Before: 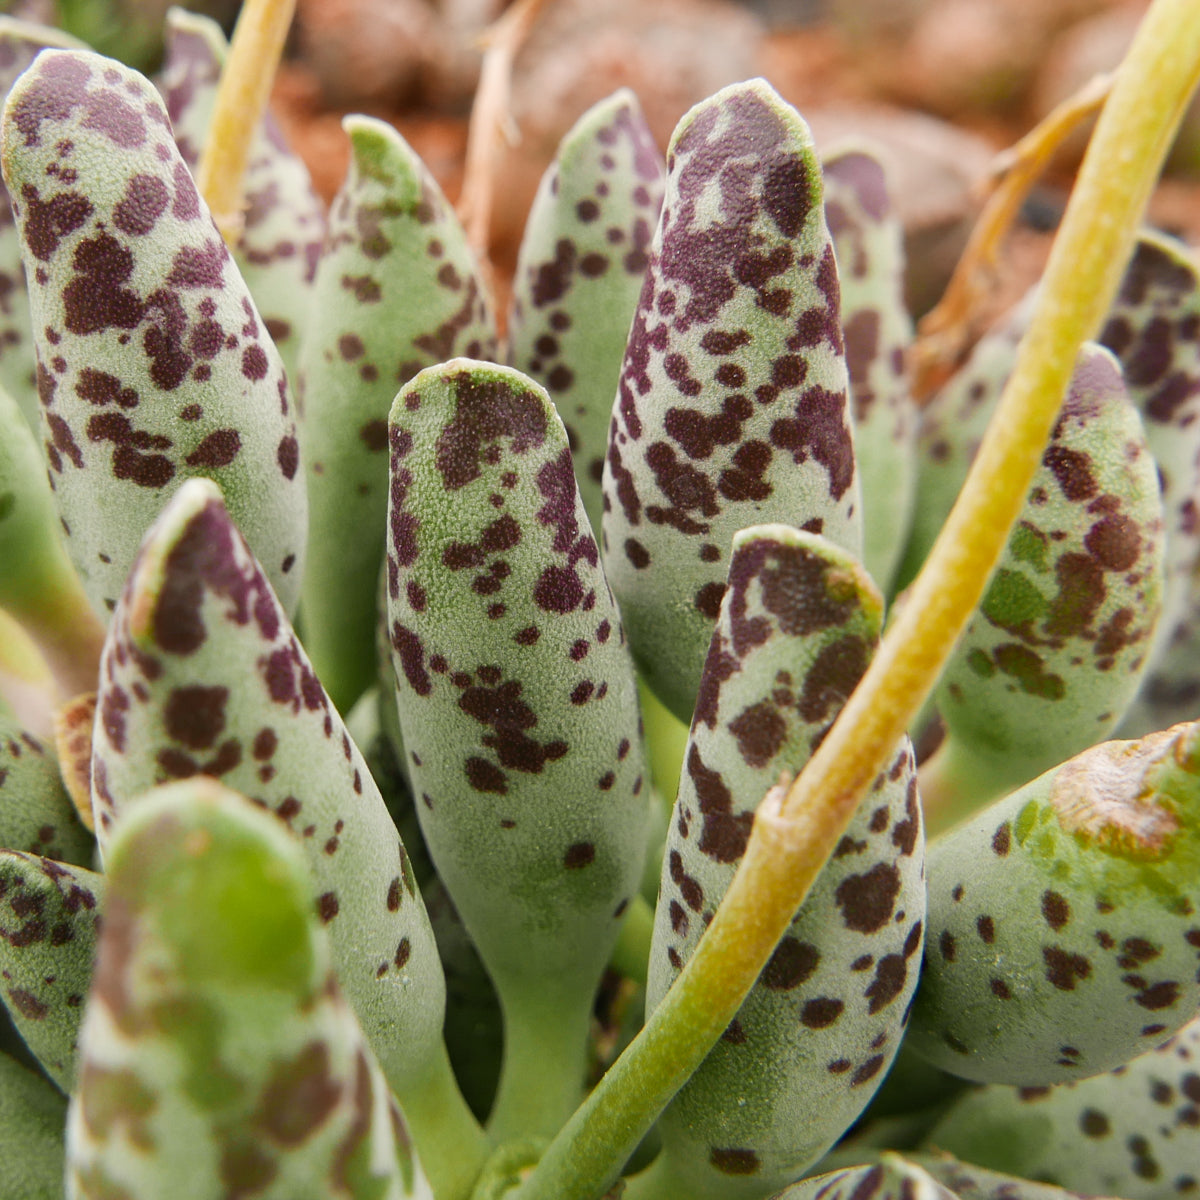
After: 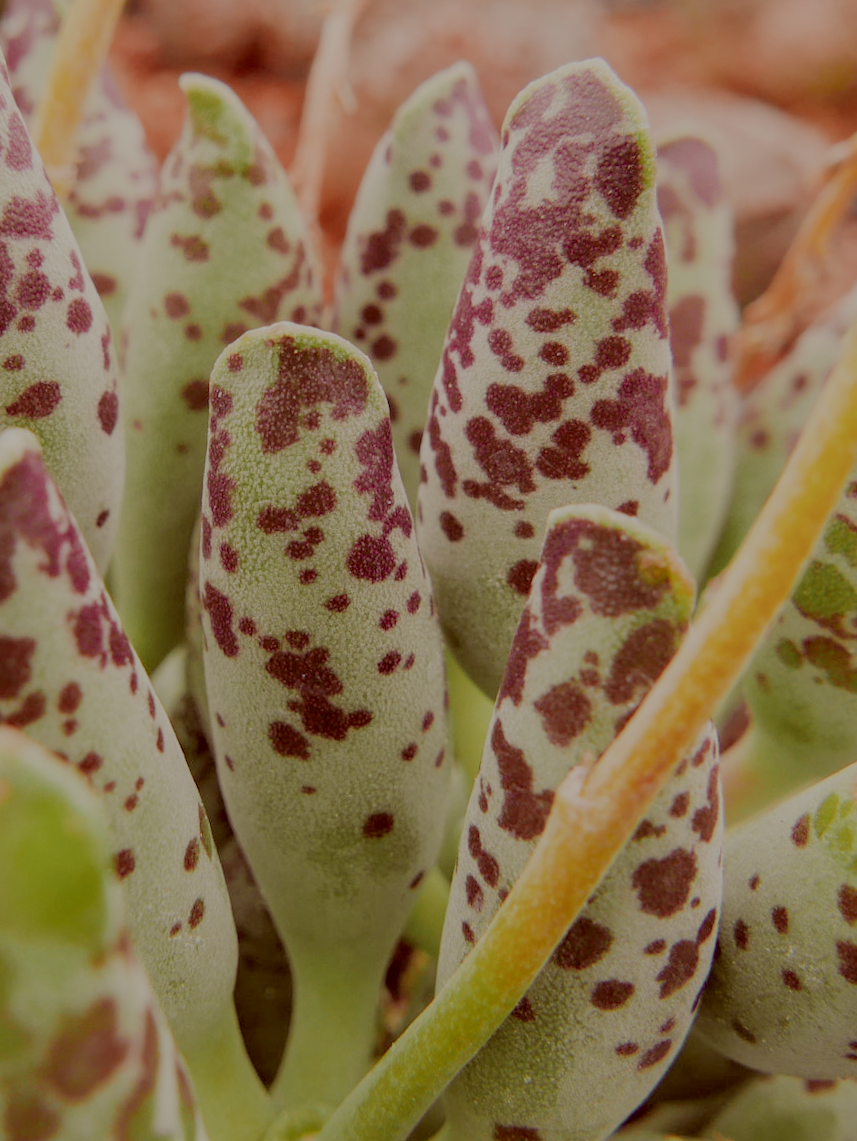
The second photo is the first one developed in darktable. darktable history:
filmic rgb: black relative exposure -8 EV, white relative exposure 8.04 EV, target black luminance 0%, hardness 2.43, latitude 76.2%, contrast 0.552, shadows ↔ highlights balance 0.002%
local contrast: on, module defaults
color correction: highlights a* -7.12, highlights b* -0.213, shadows a* 20.82, shadows b* 11.9
crop and rotate: angle -2.96°, left 14.006%, top 0.023%, right 10.928%, bottom 0.024%
